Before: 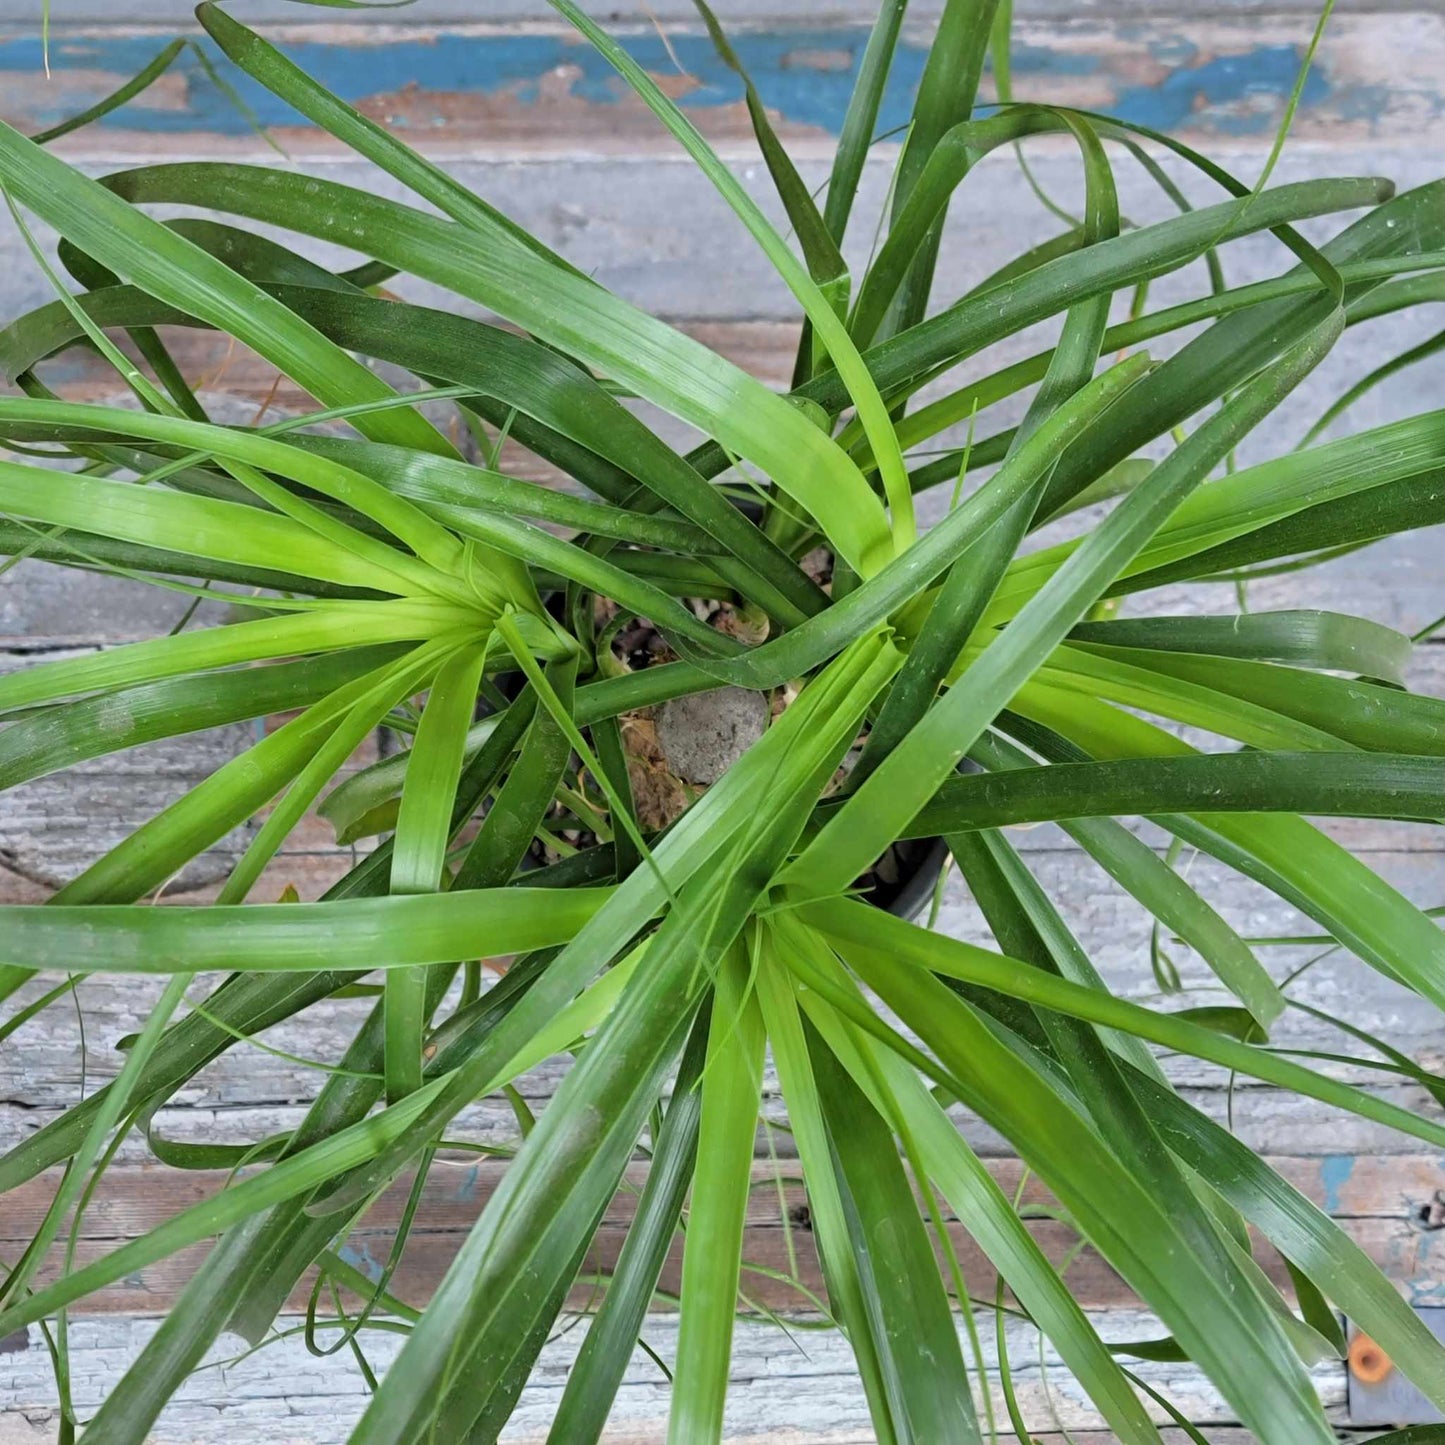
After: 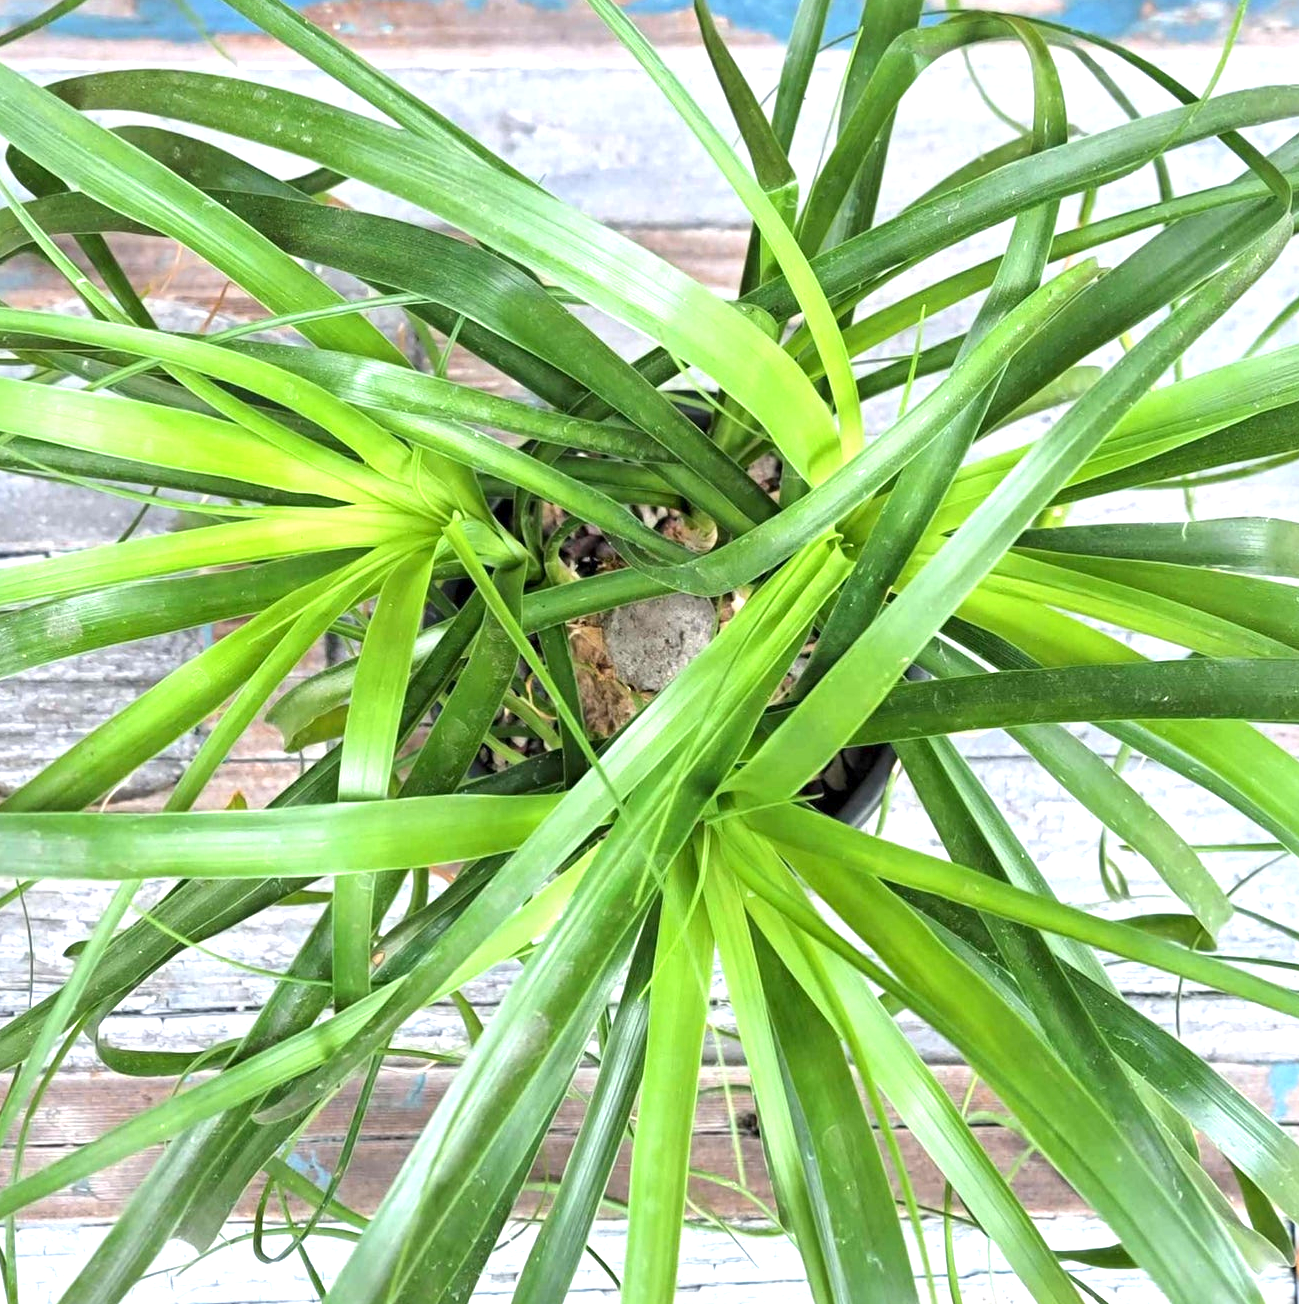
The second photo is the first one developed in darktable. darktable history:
crop: left 3.665%, top 6.437%, right 6.377%, bottom 3.279%
exposure: black level correction 0, exposure 1.095 EV, compensate exposure bias true, compensate highlight preservation false
local contrast: mode bilateral grid, contrast 21, coarseness 50, detail 120%, midtone range 0.2
